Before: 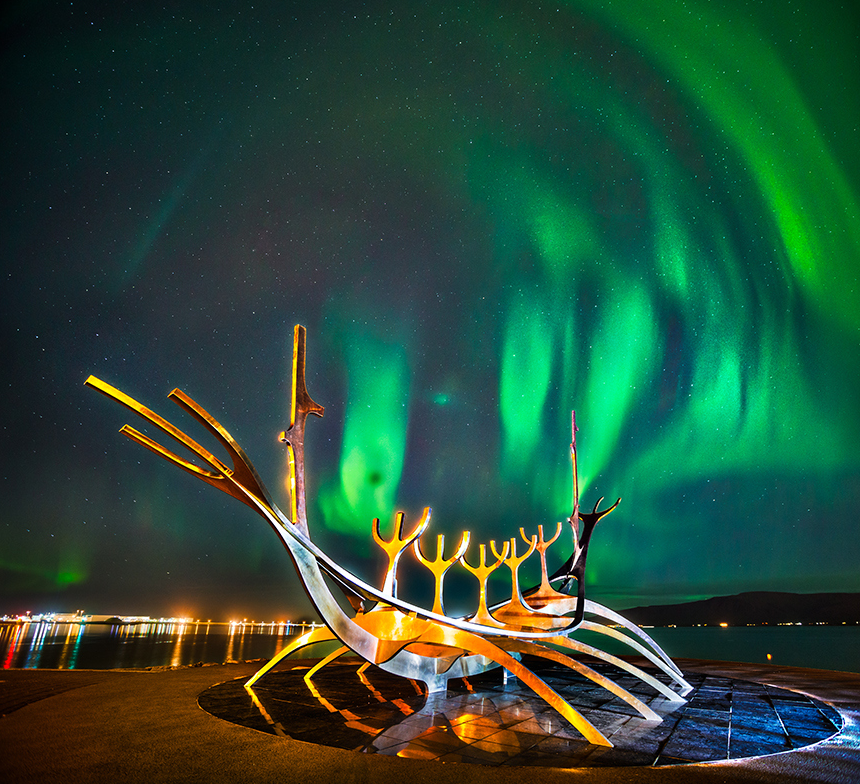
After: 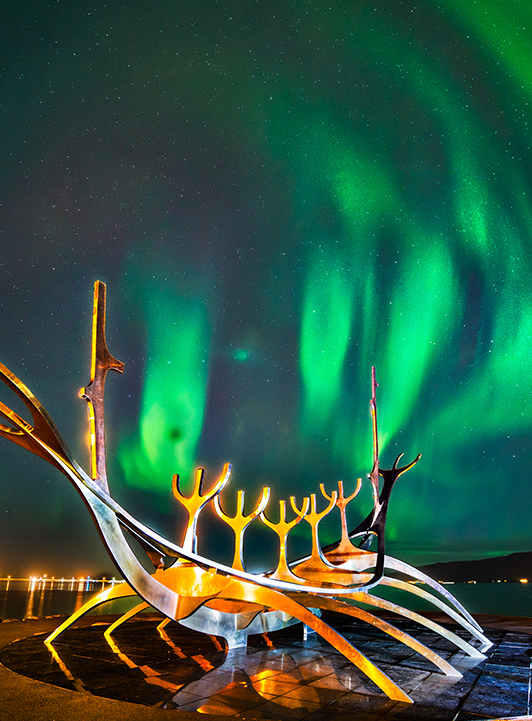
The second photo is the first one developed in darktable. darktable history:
crop and rotate: left 23.357%, top 5.638%, right 14.77%, bottom 2.349%
